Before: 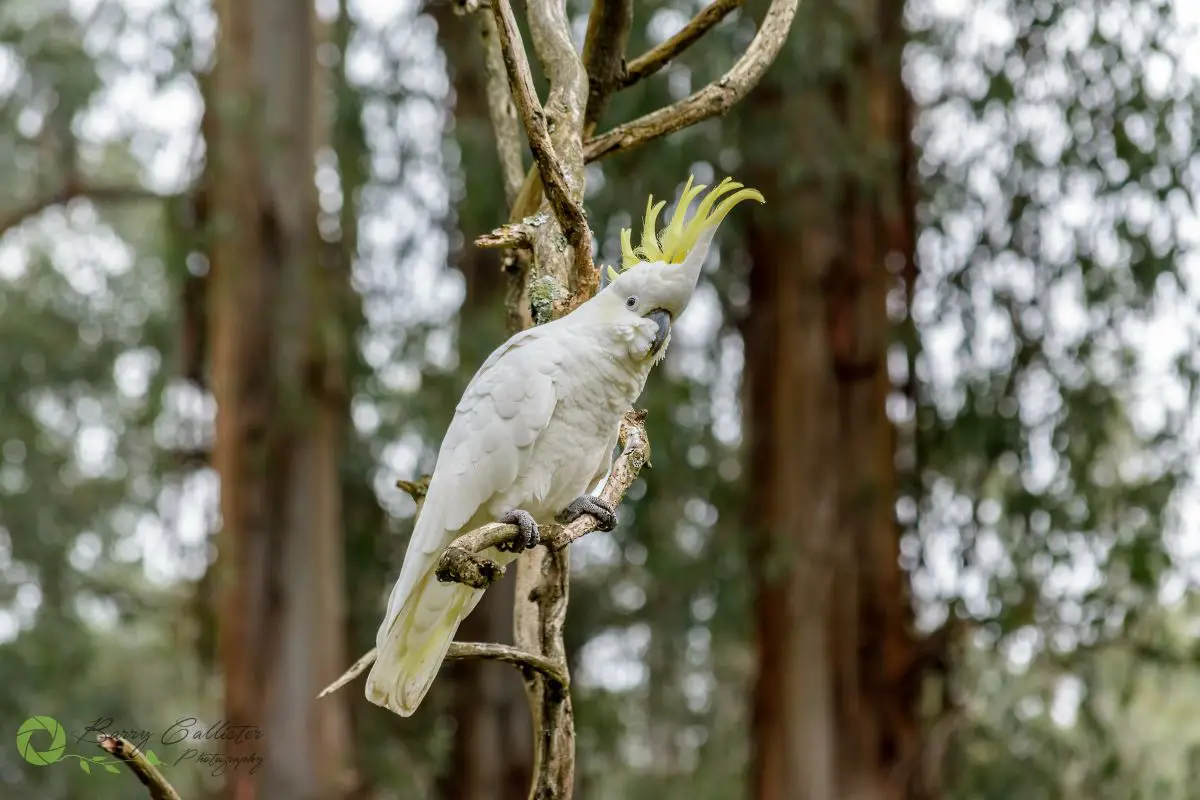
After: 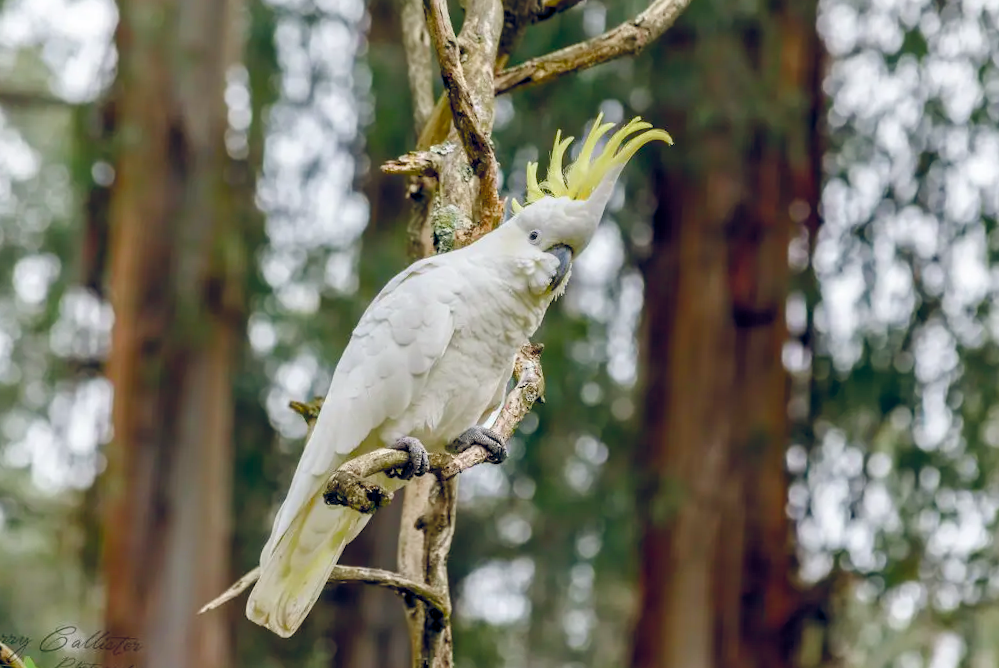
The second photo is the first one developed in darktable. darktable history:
color balance rgb: shadows lift › chroma 0.829%, shadows lift › hue 113.07°, global offset › chroma 0.156%, global offset › hue 253.56°, linear chroma grading › global chroma 13.274%, perceptual saturation grading › global saturation 25.266%, perceptual saturation grading › highlights -50.088%, perceptual saturation grading › shadows 30.212%
contrast brightness saturation: contrast 0.05, brightness 0.064, saturation 0.01
crop and rotate: angle -3.23°, left 5.238%, top 5.191%, right 4.6%, bottom 4.369%
